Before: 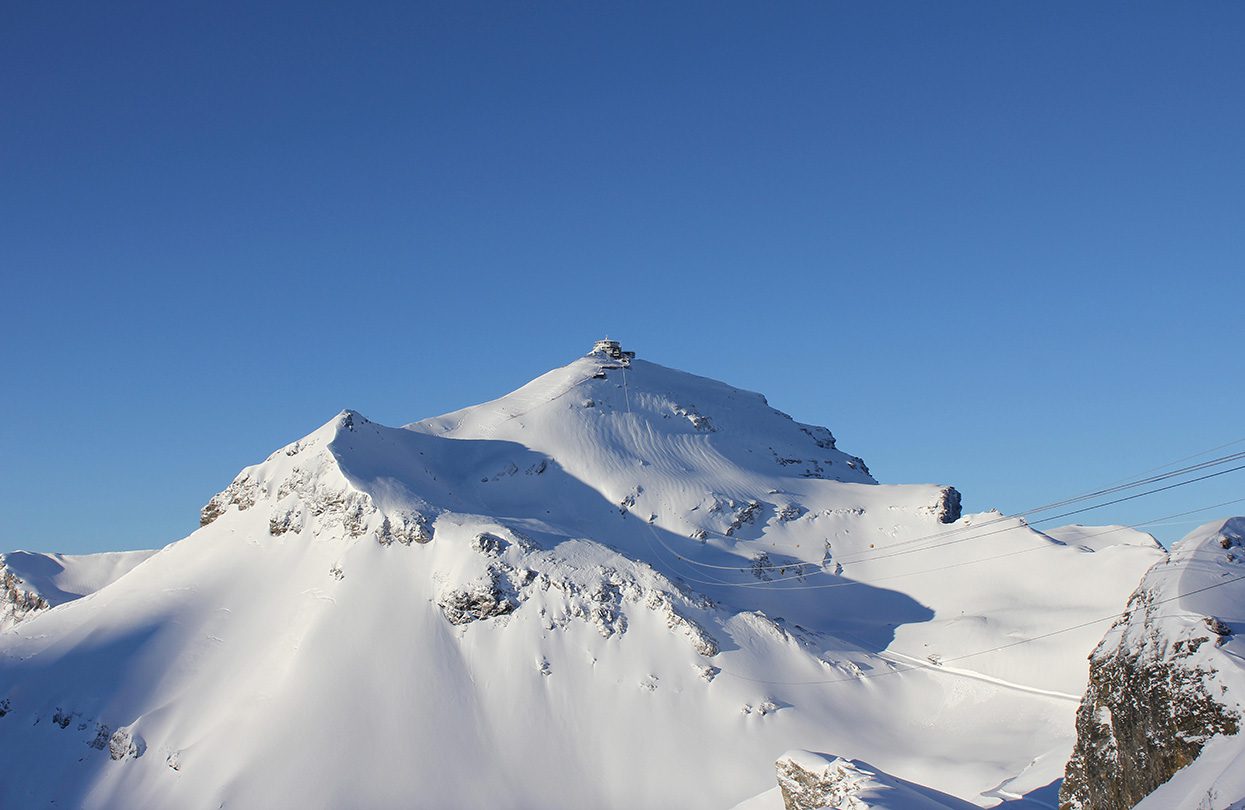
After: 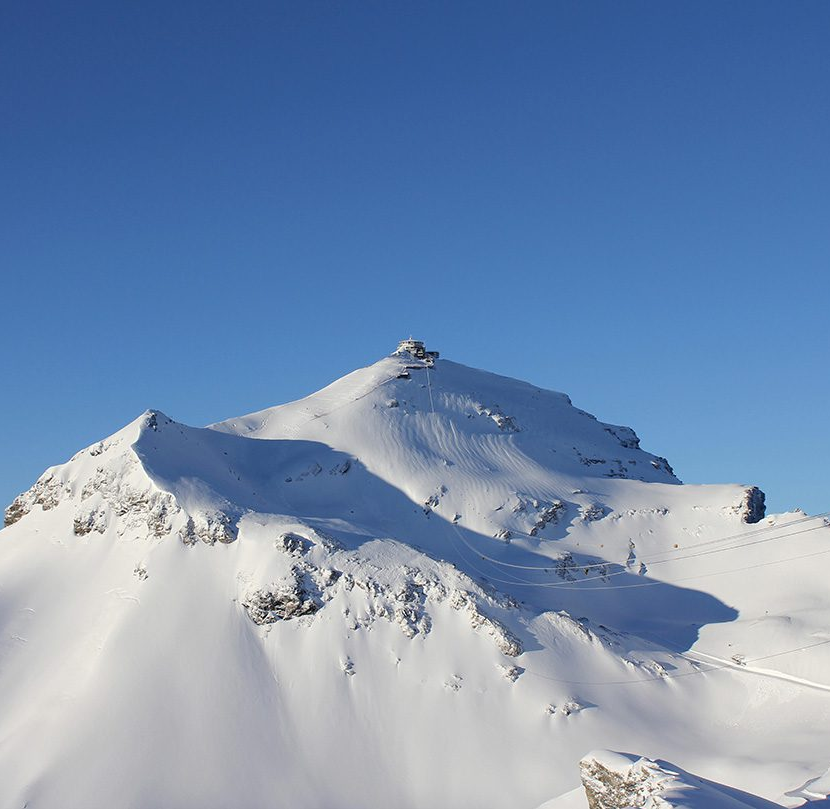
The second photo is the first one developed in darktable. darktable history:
crop and rotate: left 15.754%, right 17.579%
exposure: black level correction 0.001, compensate highlight preservation false
